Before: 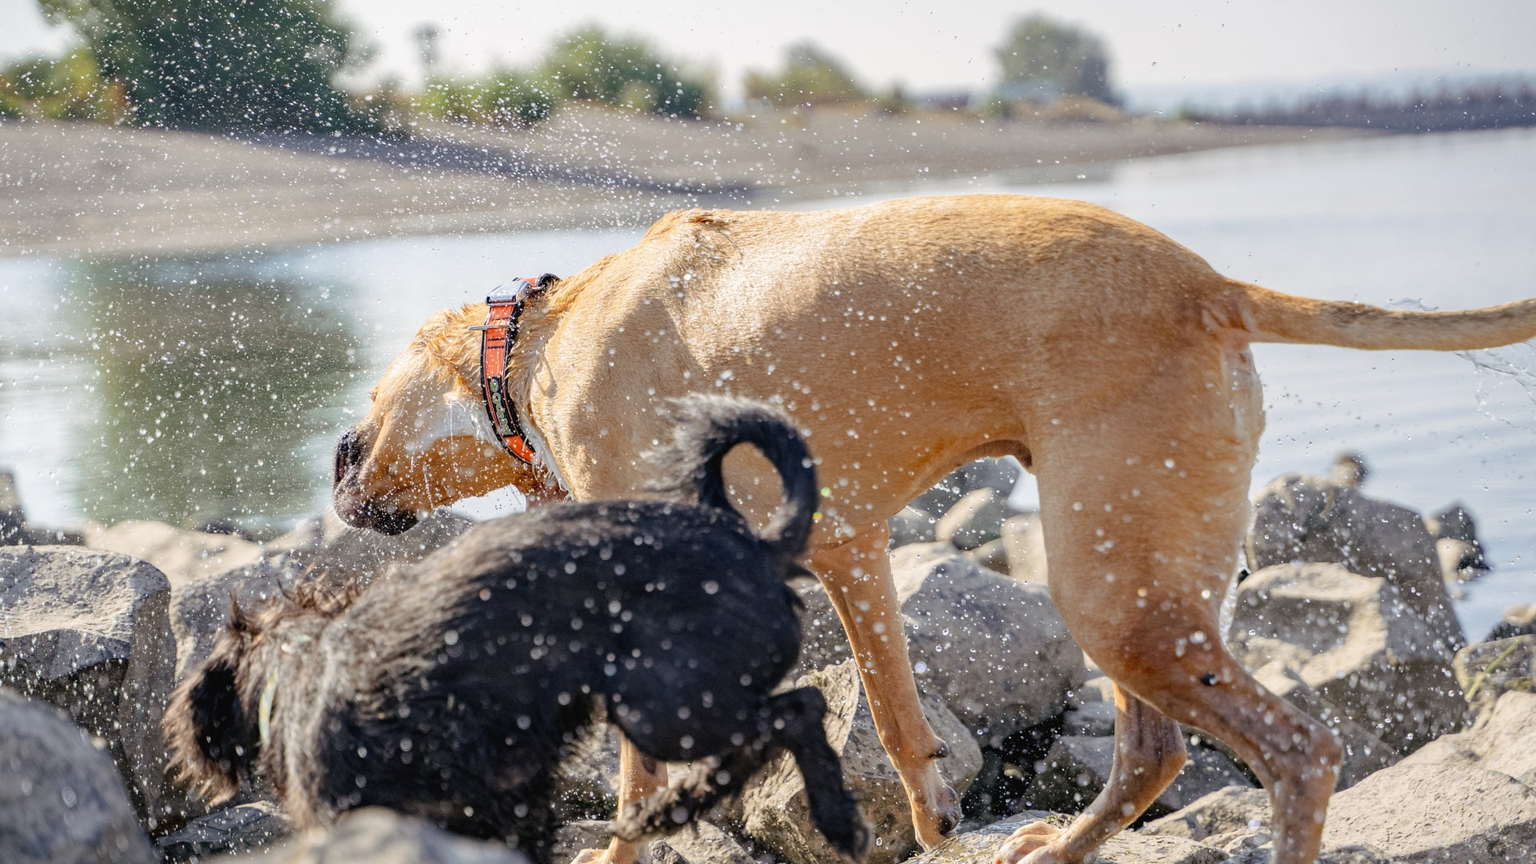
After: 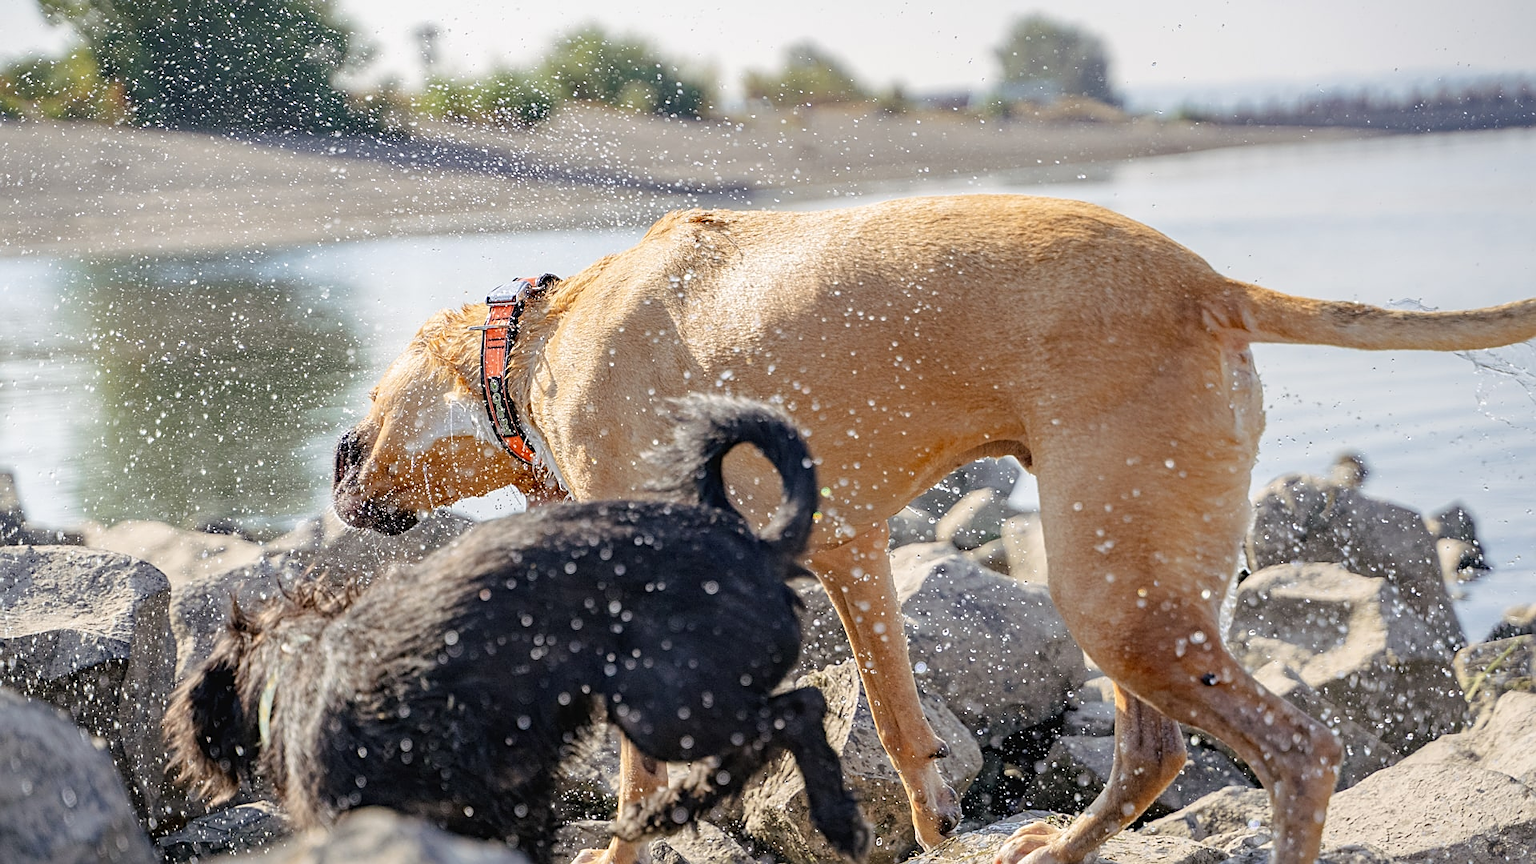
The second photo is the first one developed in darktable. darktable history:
exposure: compensate highlight preservation false
sharpen: amount 0.55
